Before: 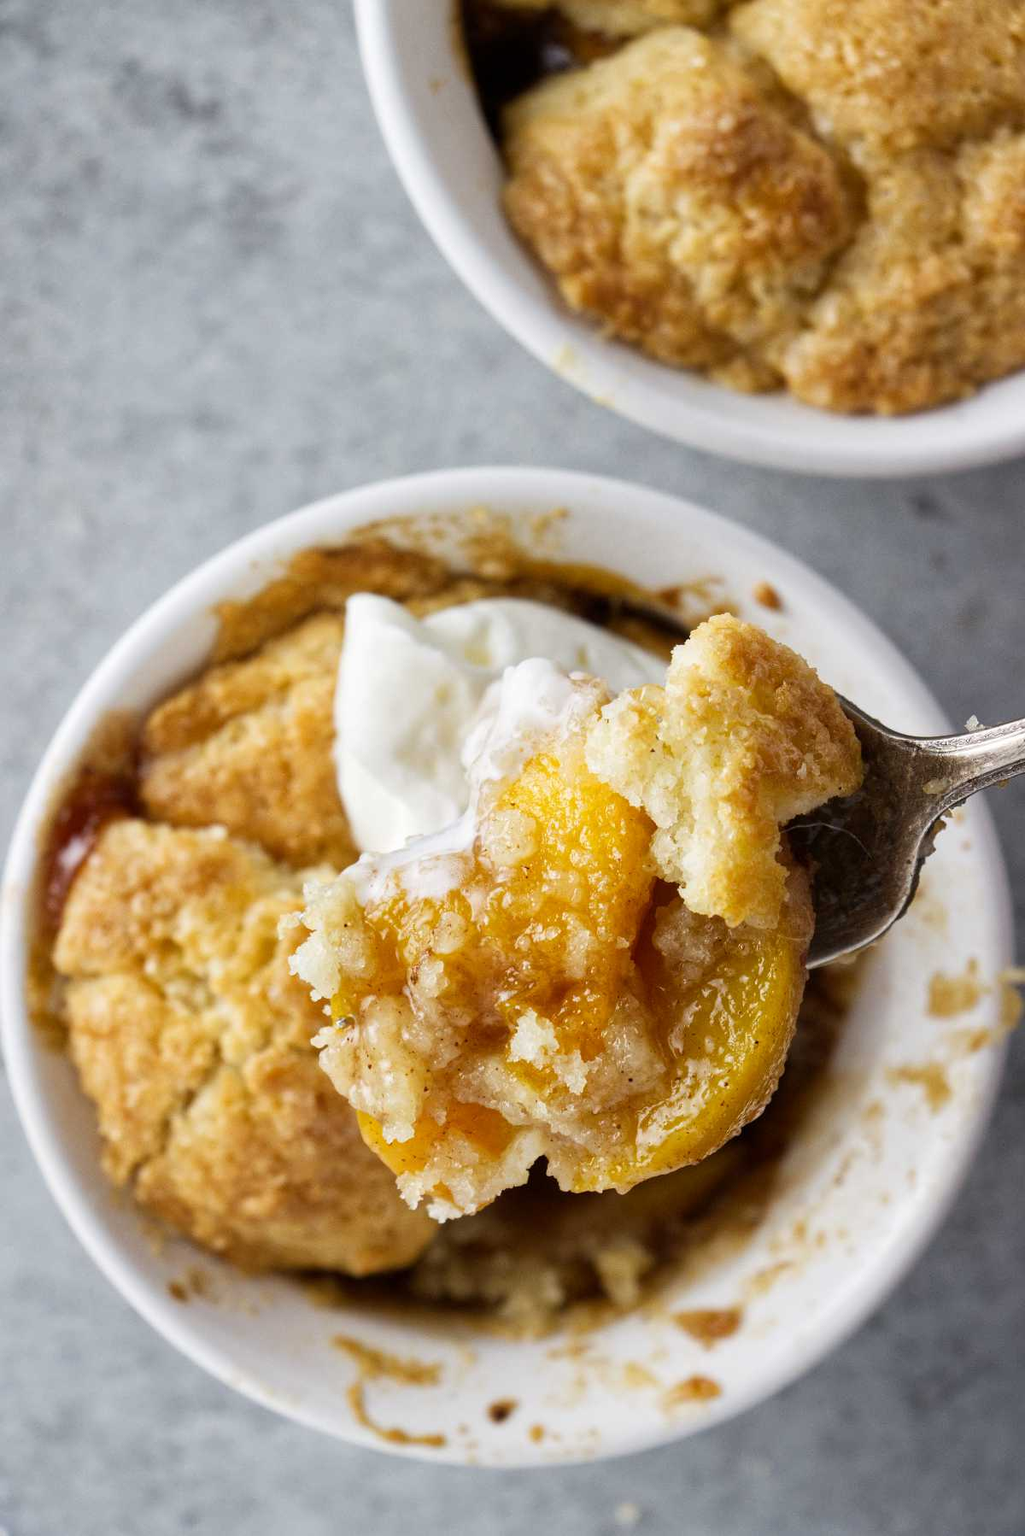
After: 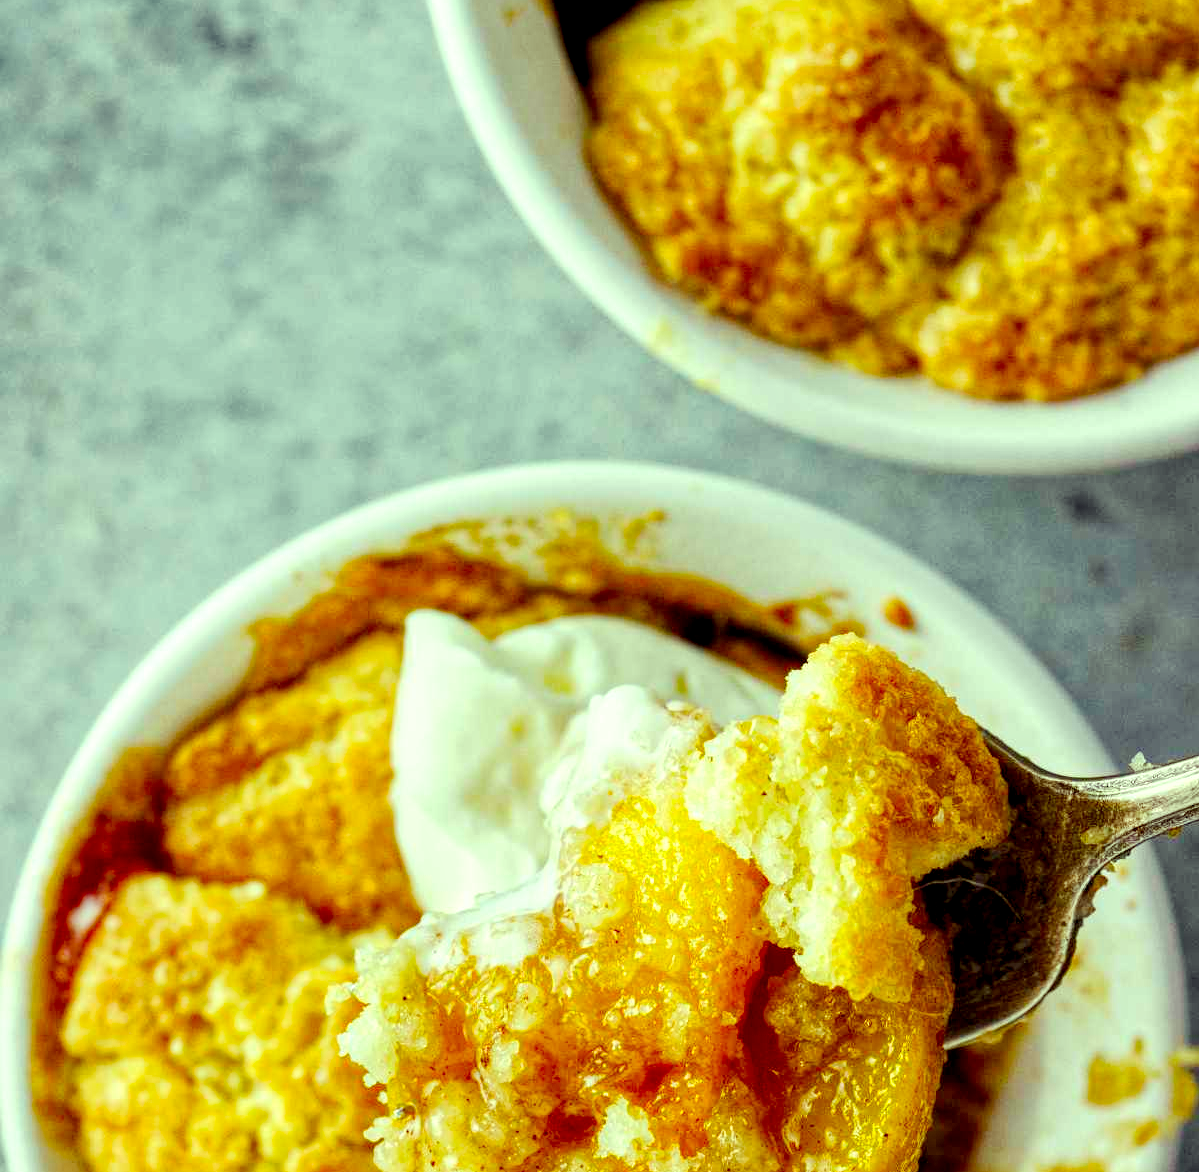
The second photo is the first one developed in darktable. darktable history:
exposure: exposure 0.195 EV, compensate highlight preservation false
color correction: highlights a* -10.79, highlights b* 9.95, saturation 1.72
local contrast: highlights 105%, shadows 99%, detail 199%, midtone range 0.2
haze removal: compatibility mode true, adaptive false
crop and rotate: top 4.816%, bottom 30%
tone curve: curves: ch0 [(0, 0.019) (0.066, 0.043) (0.189, 0.182) (0.368, 0.407) (0.501, 0.564) (0.677, 0.729) (0.851, 0.861) (0.997, 0.959)]; ch1 [(0, 0) (0.187, 0.121) (0.388, 0.346) (0.437, 0.409) (0.474, 0.472) (0.499, 0.501) (0.514, 0.515) (0.542, 0.557) (0.645, 0.686) (0.812, 0.856) (1, 1)]; ch2 [(0, 0) (0.246, 0.214) (0.421, 0.427) (0.459, 0.484) (0.5, 0.504) (0.518, 0.523) (0.529, 0.548) (0.56, 0.576) (0.607, 0.63) (0.744, 0.734) (0.867, 0.821) (0.993, 0.889)], preserve colors none
